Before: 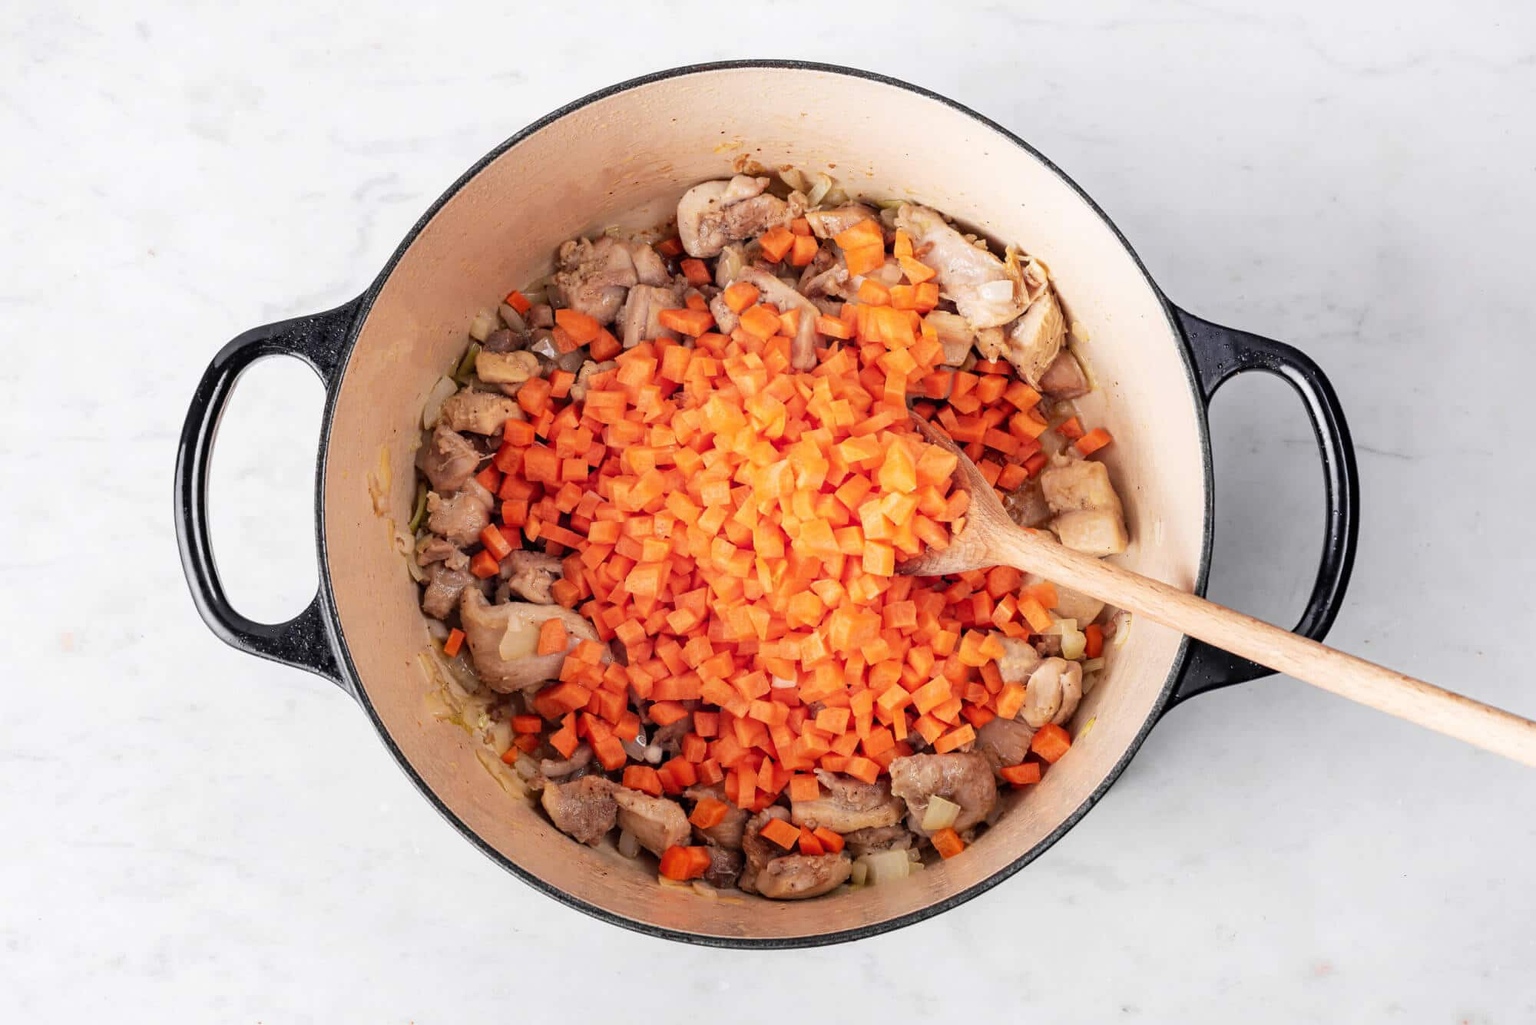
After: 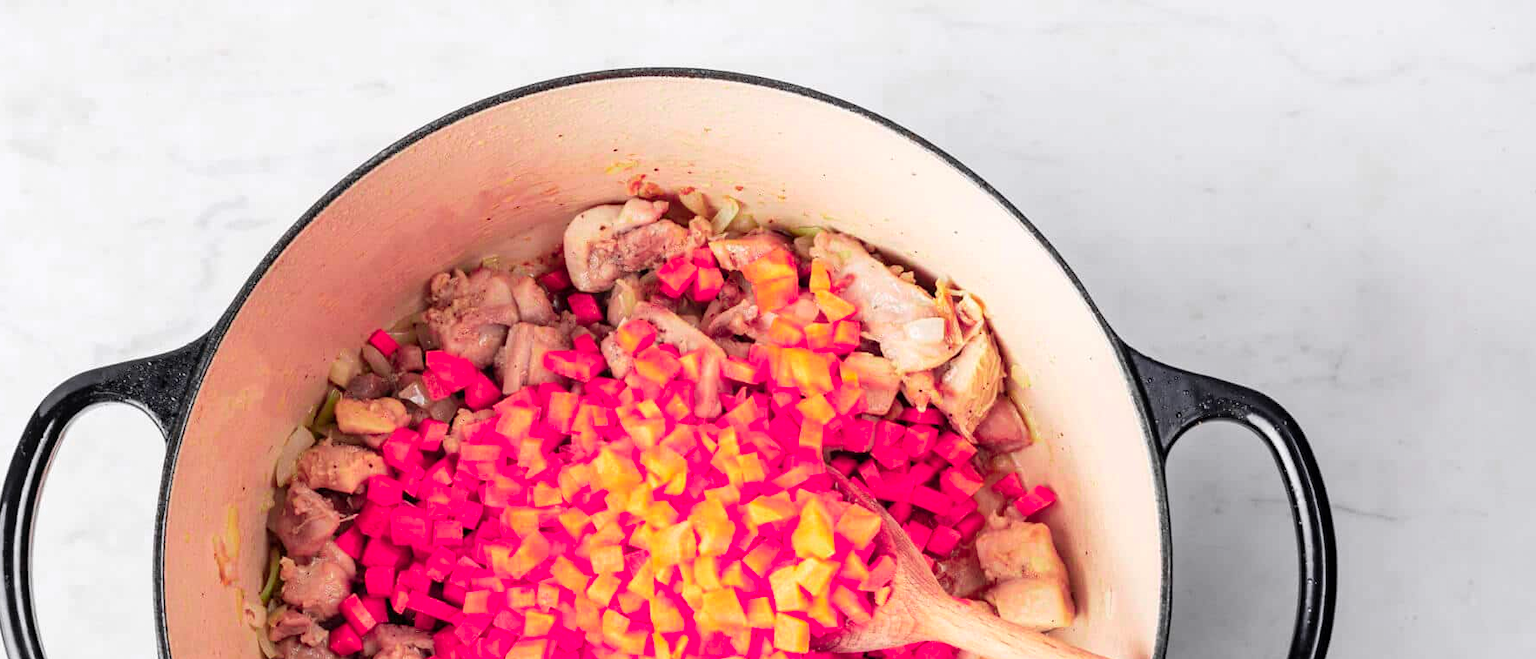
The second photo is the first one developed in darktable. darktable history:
crop and rotate: left 11.719%, bottom 43.22%
color zones: curves: ch0 [(0, 0.533) (0.126, 0.533) (0.234, 0.533) (0.368, 0.357) (0.5, 0.5) (0.625, 0.5) (0.74, 0.637) (0.875, 0.5)]; ch1 [(0.004, 0.708) (0.129, 0.662) (0.25, 0.5) (0.375, 0.331) (0.496, 0.396) (0.625, 0.649) (0.739, 0.26) (0.875, 0.5) (1, 0.478)]; ch2 [(0, 0.409) (0.132, 0.403) (0.236, 0.558) (0.379, 0.448) (0.5, 0.5) (0.625, 0.5) (0.691, 0.39) (0.875, 0.5)]
